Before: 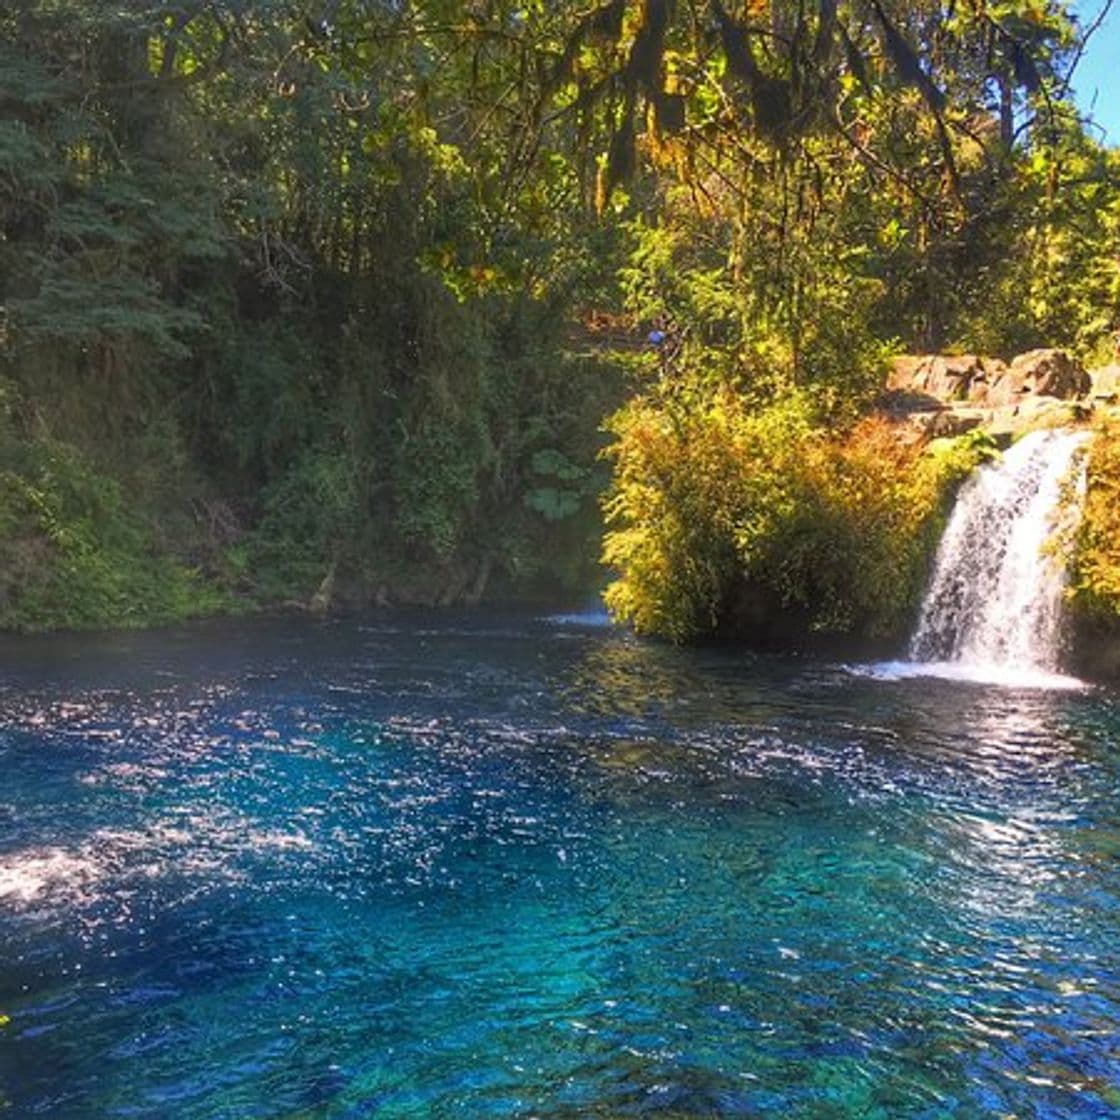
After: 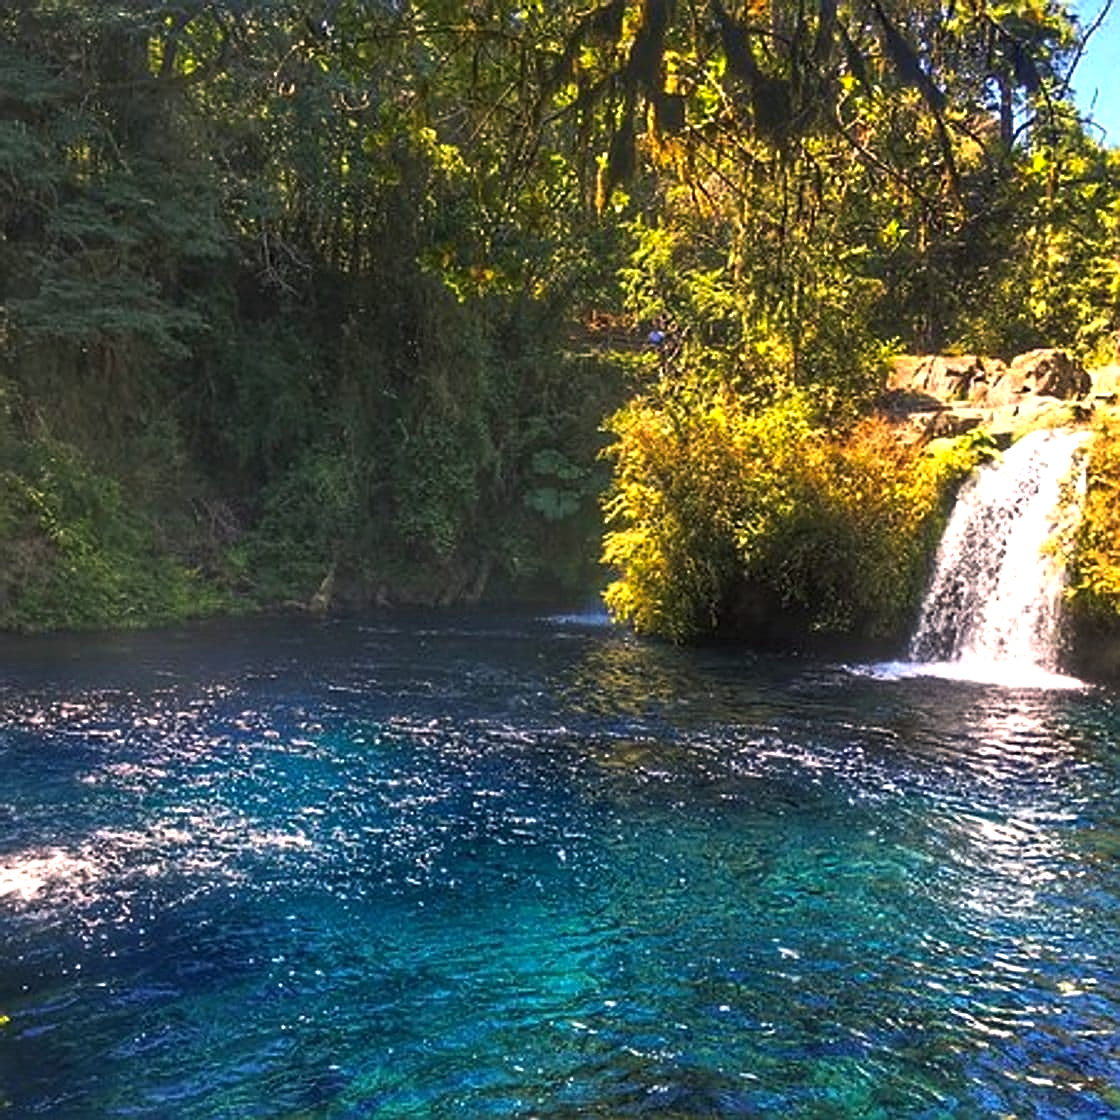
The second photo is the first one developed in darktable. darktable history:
color balance rgb: shadows lift › chroma 3.068%, shadows lift › hue 242.29°, power › chroma 0.249%, power › hue 60.33°, highlights gain › chroma 1.563%, highlights gain › hue 55.01°, perceptual saturation grading › global saturation -3.221%, perceptual saturation grading › shadows -2.736%, perceptual brilliance grading › highlights 13.836%, perceptual brilliance grading › shadows -19.289%, global vibrance 20%
sharpen: on, module defaults
